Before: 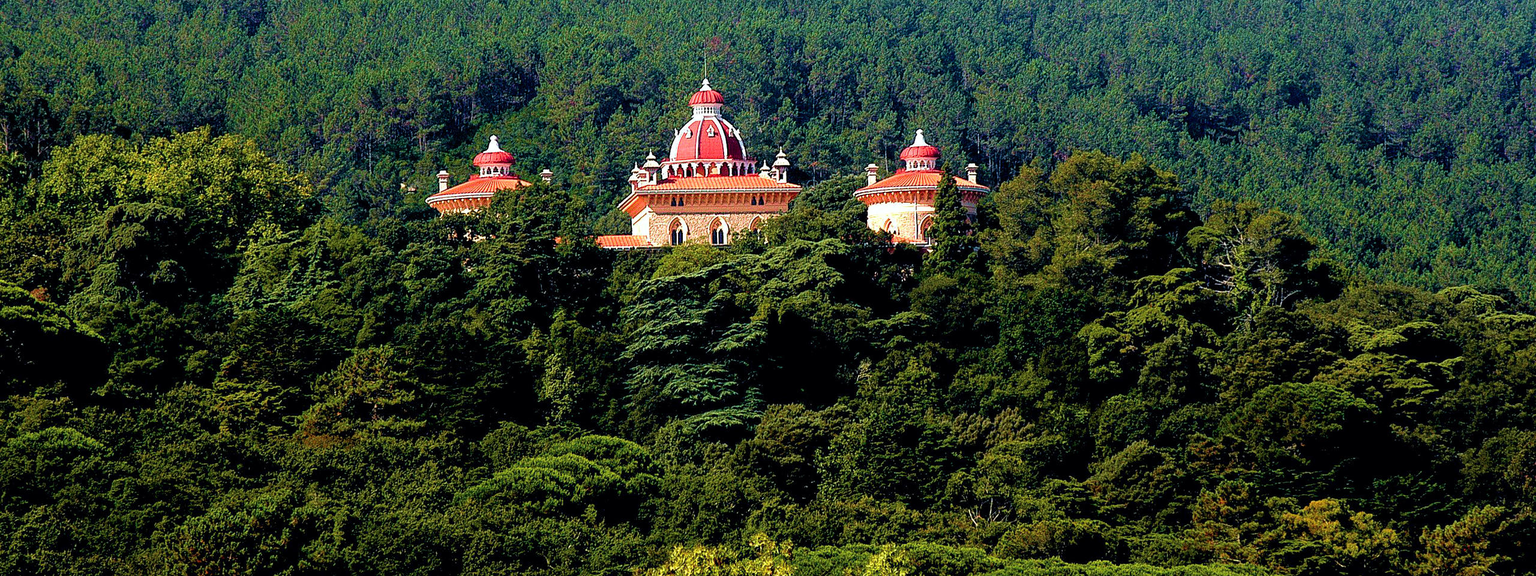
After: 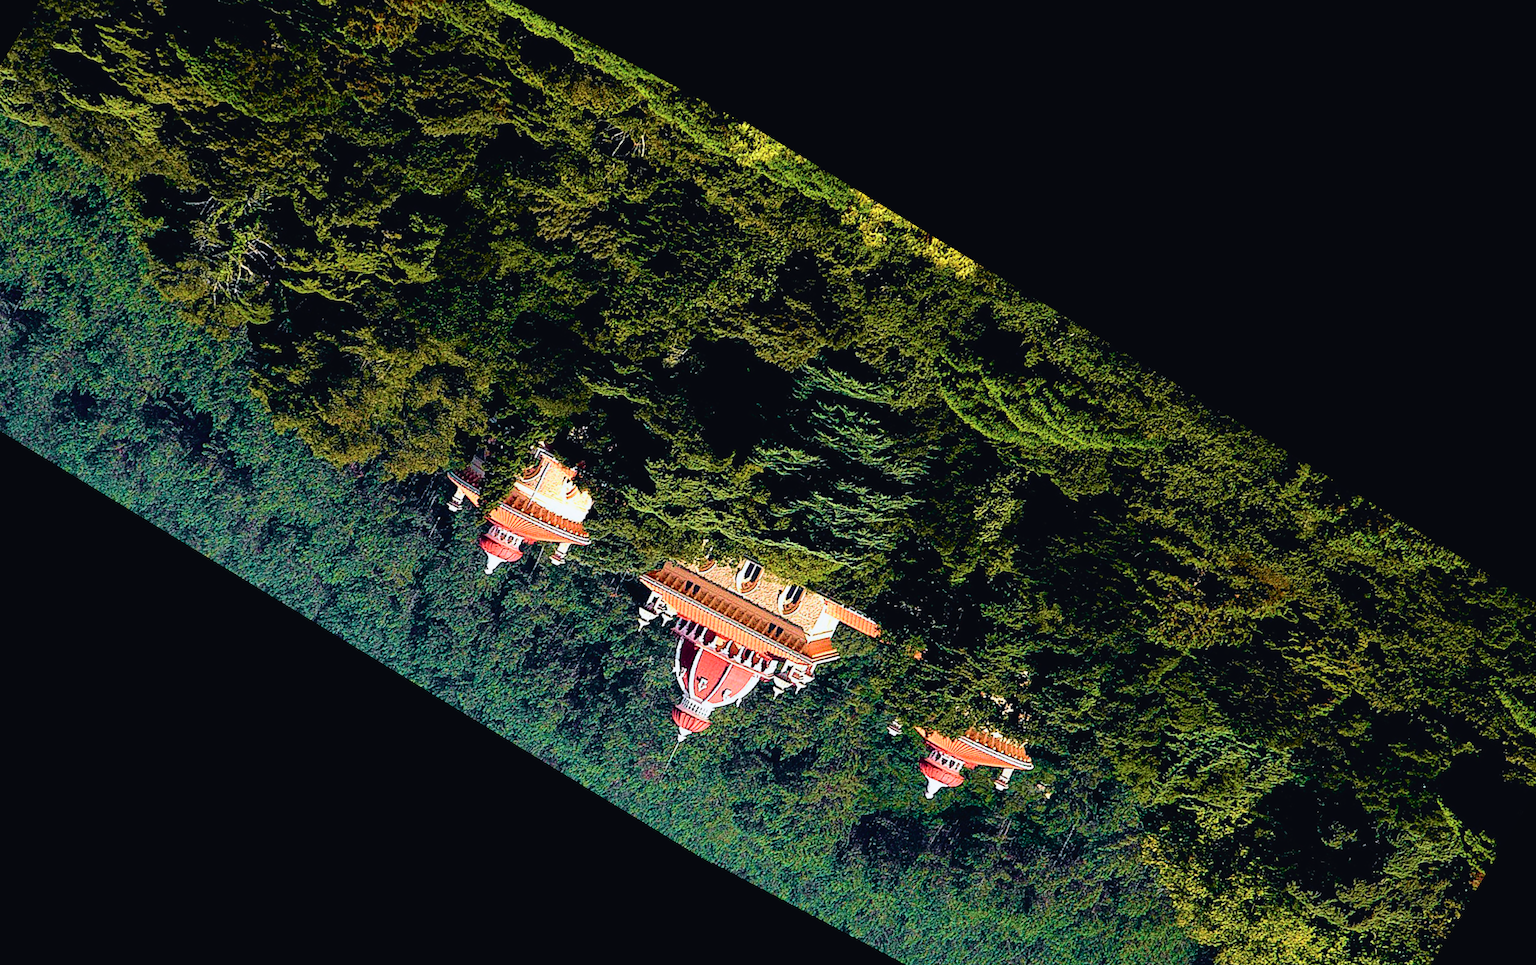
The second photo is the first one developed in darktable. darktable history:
crop and rotate: angle 148.68°, left 9.111%, top 15.603%, right 4.588%, bottom 17.041%
rotate and perspective: rotation -3.52°, crop left 0.036, crop right 0.964, crop top 0.081, crop bottom 0.919
tone curve: curves: ch0 [(0, 0.023) (0.104, 0.058) (0.21, 0.162) (0.469, 0.524) (0.579, 0.65) (0.725, 0.8) (0.858, 0.903) (1, 0.974)]; ch1 [(0, 0) (0.414, 0.395) (0.447, 0.447) (0.502, 0.501) (0.521, 0.512) (0.57, 0.563) (0.618, 0.61) (0.654, 0.642) (1, 1)]; ch2 [(0, 0) (0.356, 0.408) (0.437, 0.453) (0.492, 0.485) (0.524, 0.508) (0.566, 0.567) (0.595, 0.604) (1, 1)], color space Lab, independent channels, preserve colors none
